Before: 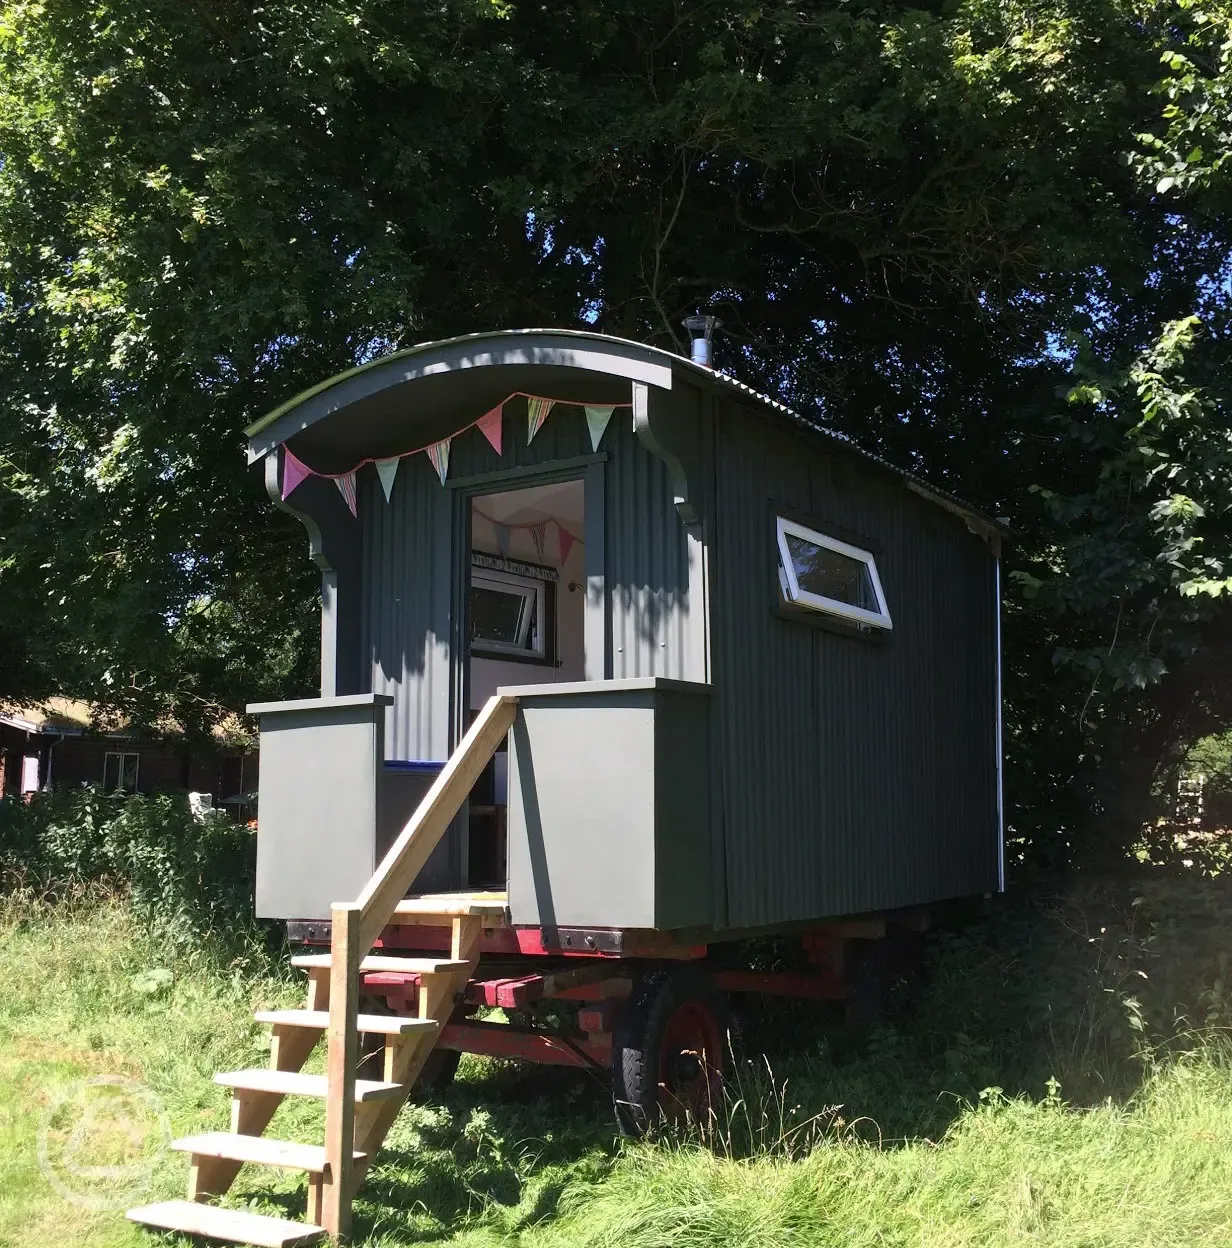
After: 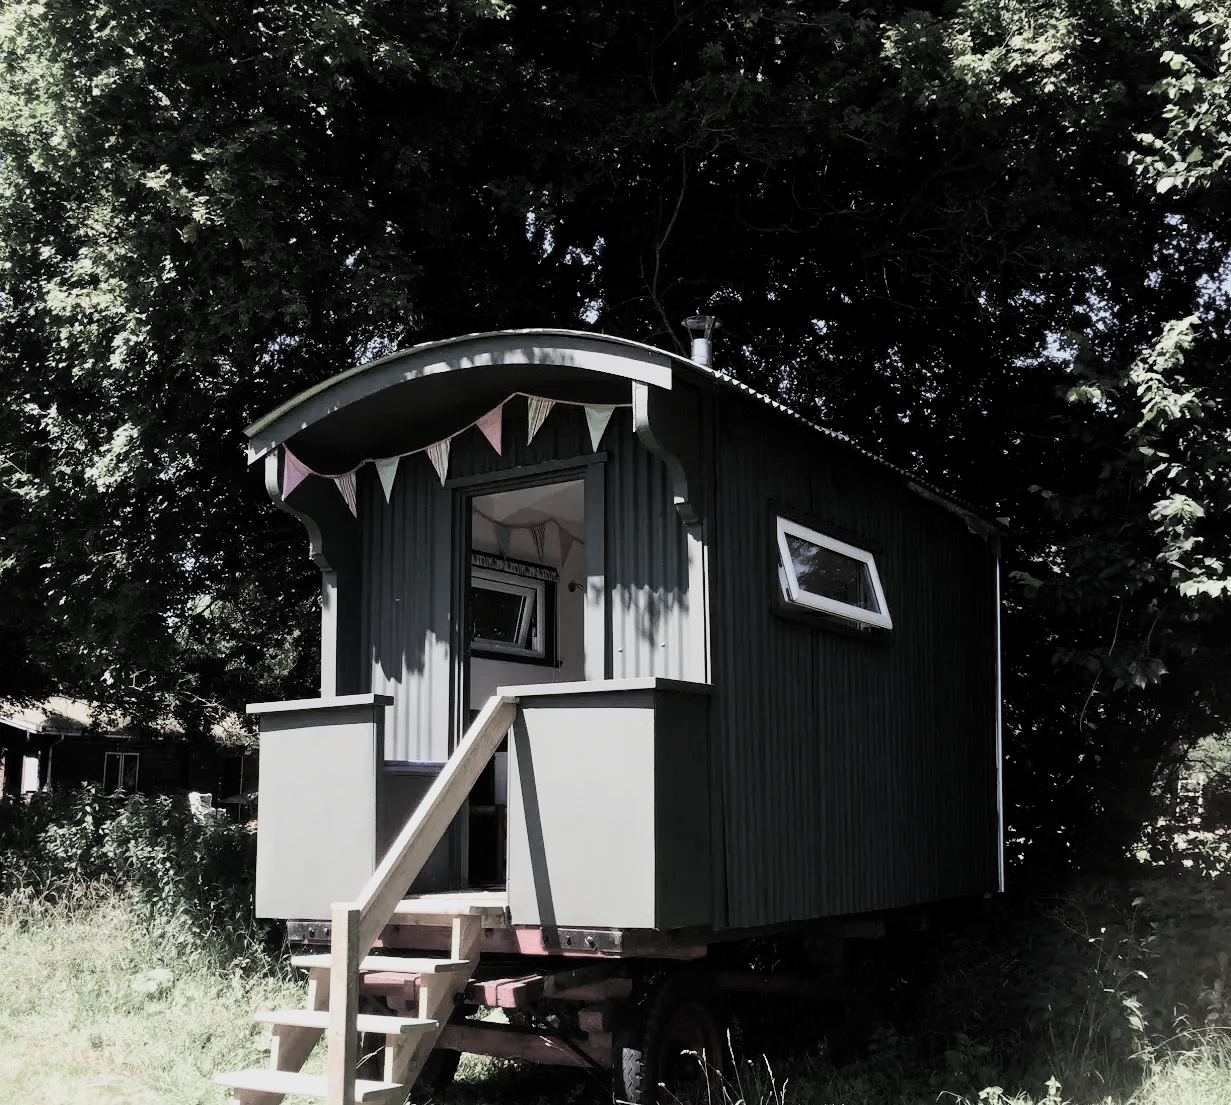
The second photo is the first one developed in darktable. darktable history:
exposure: black level correction 0, exposure 0.499 EV, compensate highlight preservation false
crop and rotate: top 0%, bottom 11.411%
filmic rgb: black relative exposure -5.11 EV, white relative exposure 3.95 EV, hardness 2.9, contrast 1.301, highlights saturation mix -29.78%, color science v5 (2021), contrast in shadows safe, contrast in highlights safe
